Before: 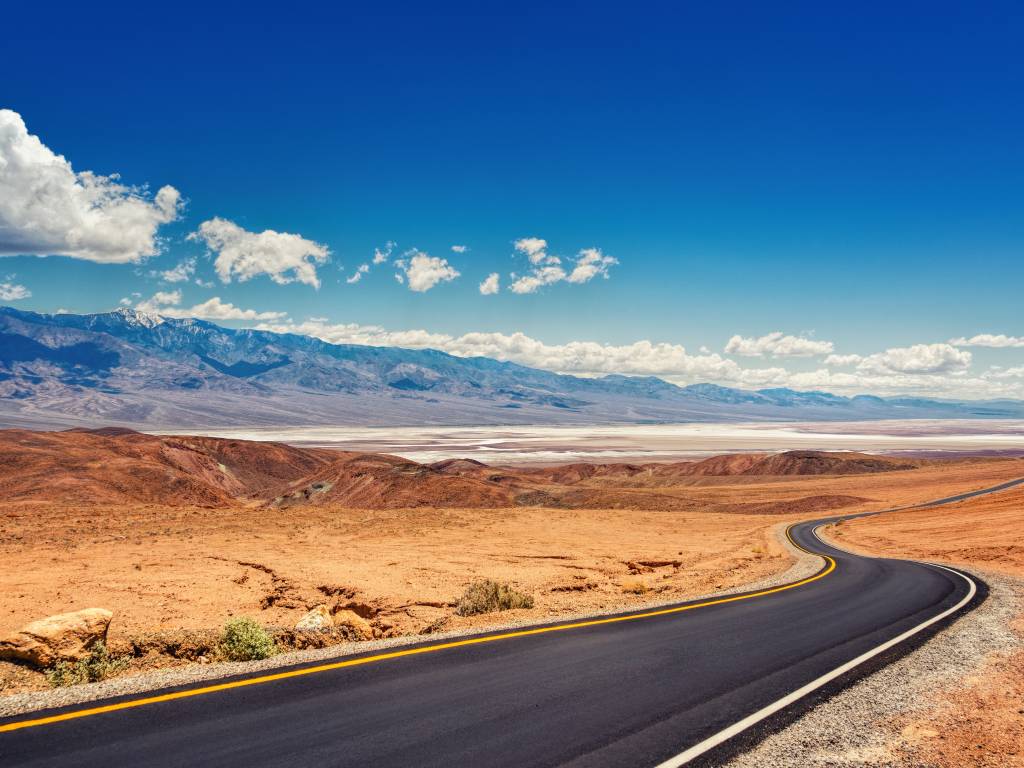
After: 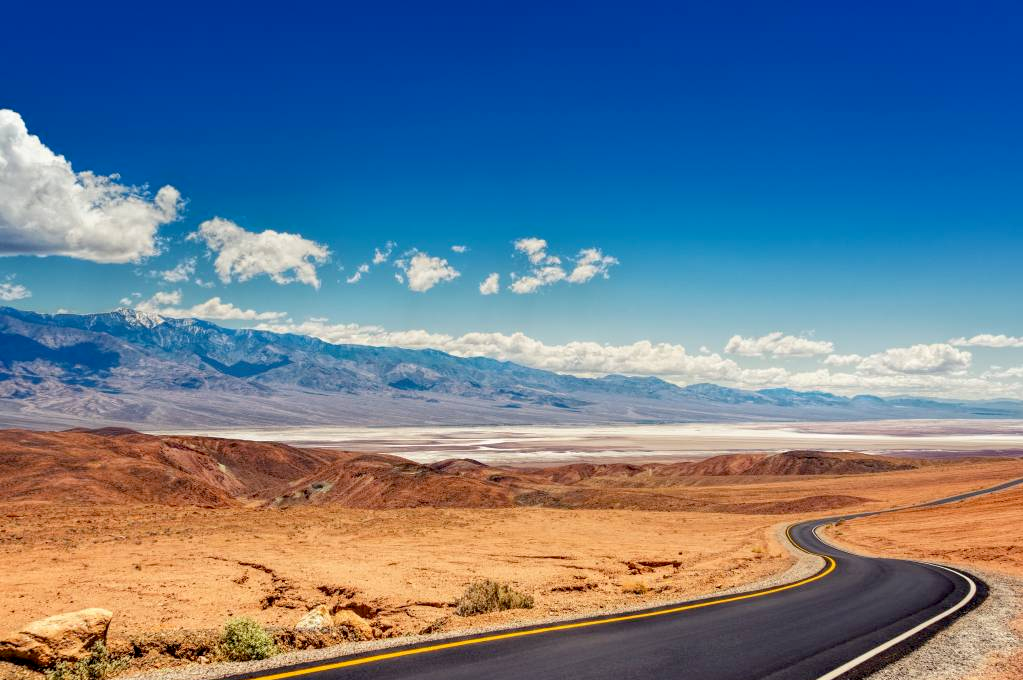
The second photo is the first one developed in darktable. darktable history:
crop and rotate: top 0%, bottom 11.446%
exposure: black level correction 0.009, exposure 0.016 EV, compensate highlight preservation false
